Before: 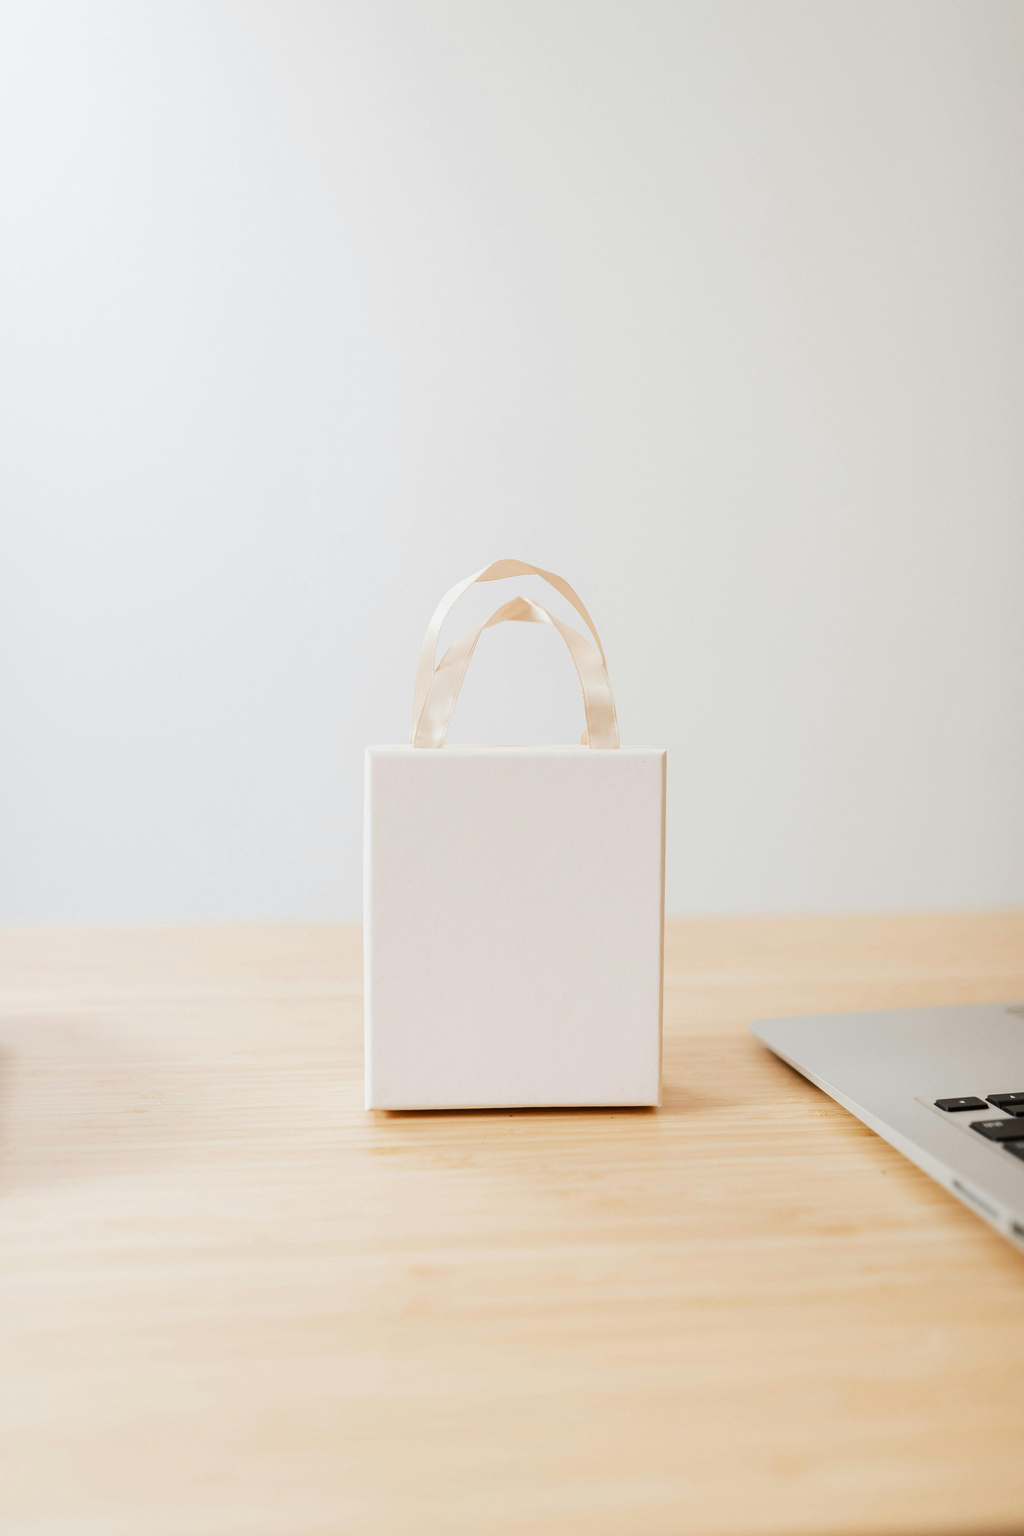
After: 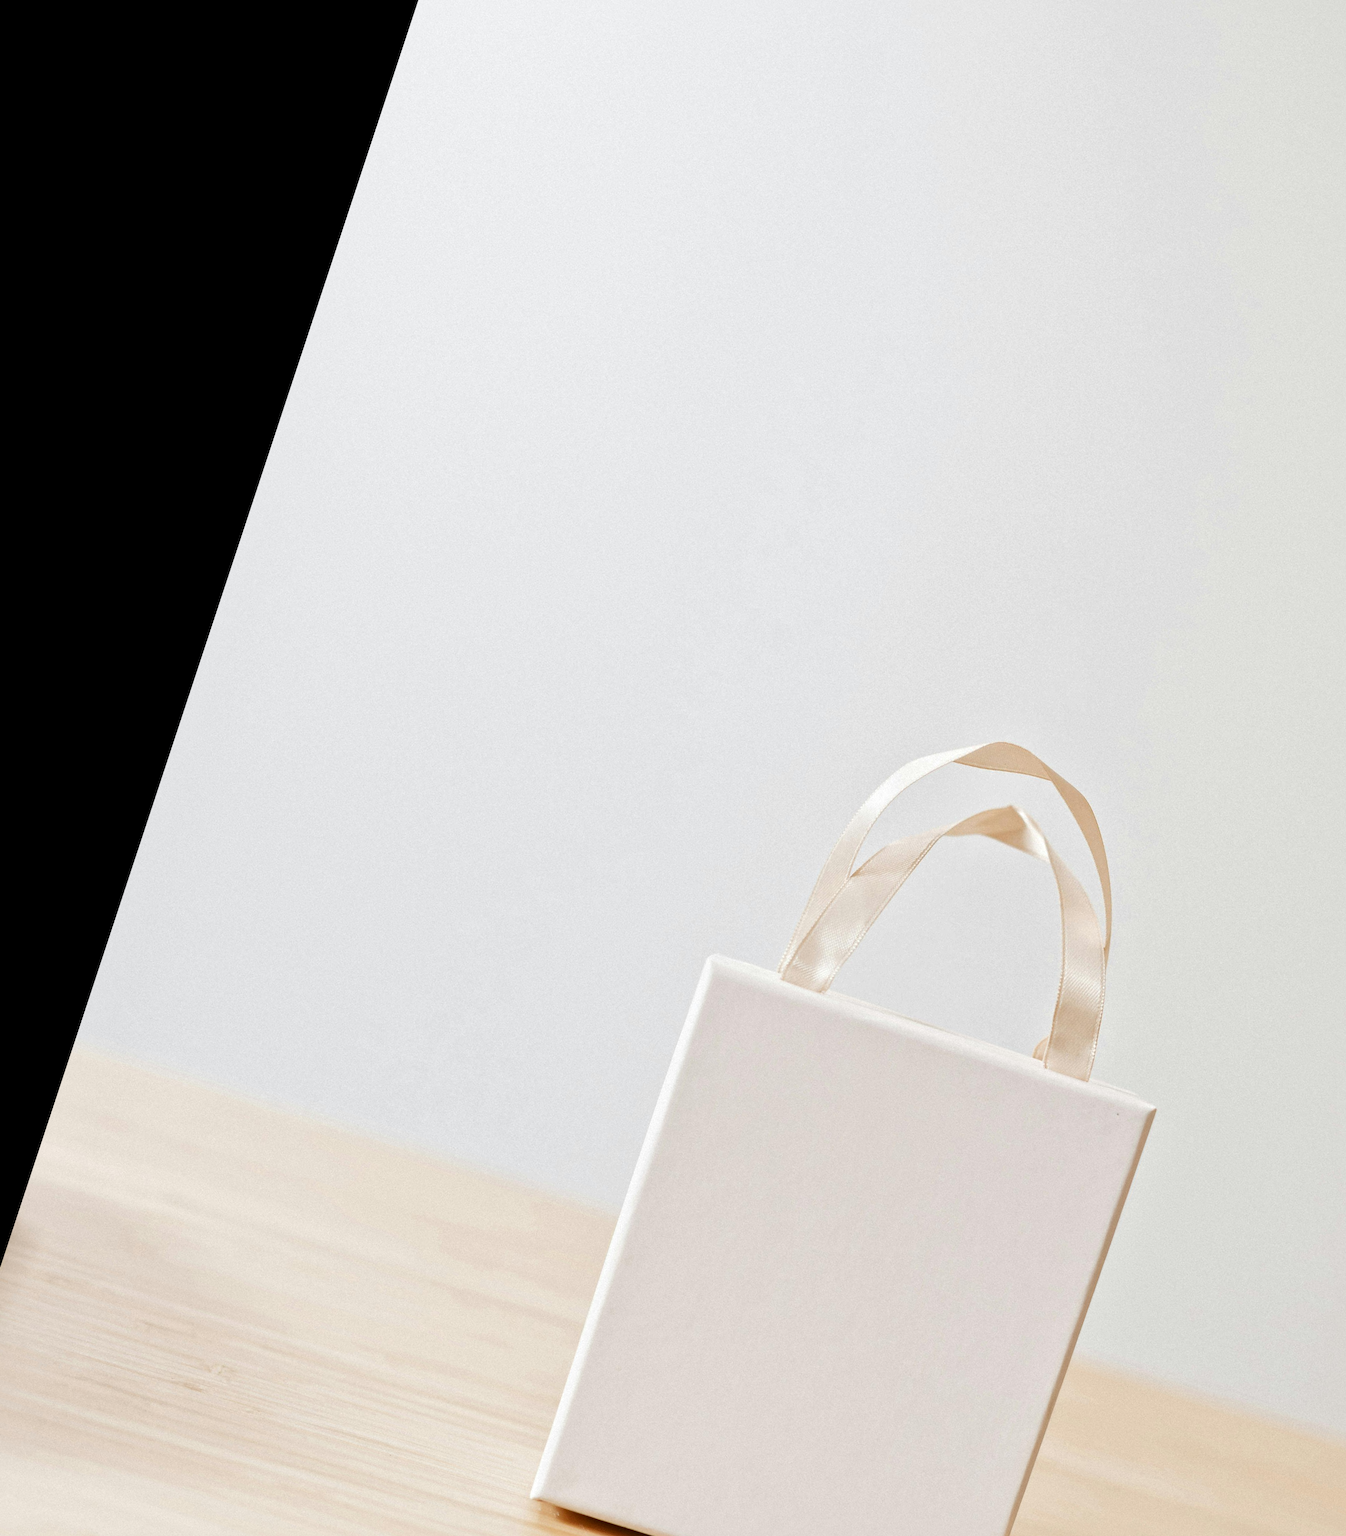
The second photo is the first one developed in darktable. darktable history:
local contrast: mode bilateral grid, contrast 20, coarseness 50, detail 171%, midtone range 0.2
crop and rotate: angle -4.99°, left 2.122%, top 6.945%, right 27.566%, bottom 30.519%
rotate and perspective: rotation 13.27°, automatic cropping off
tone equalizer: on, module defaults
